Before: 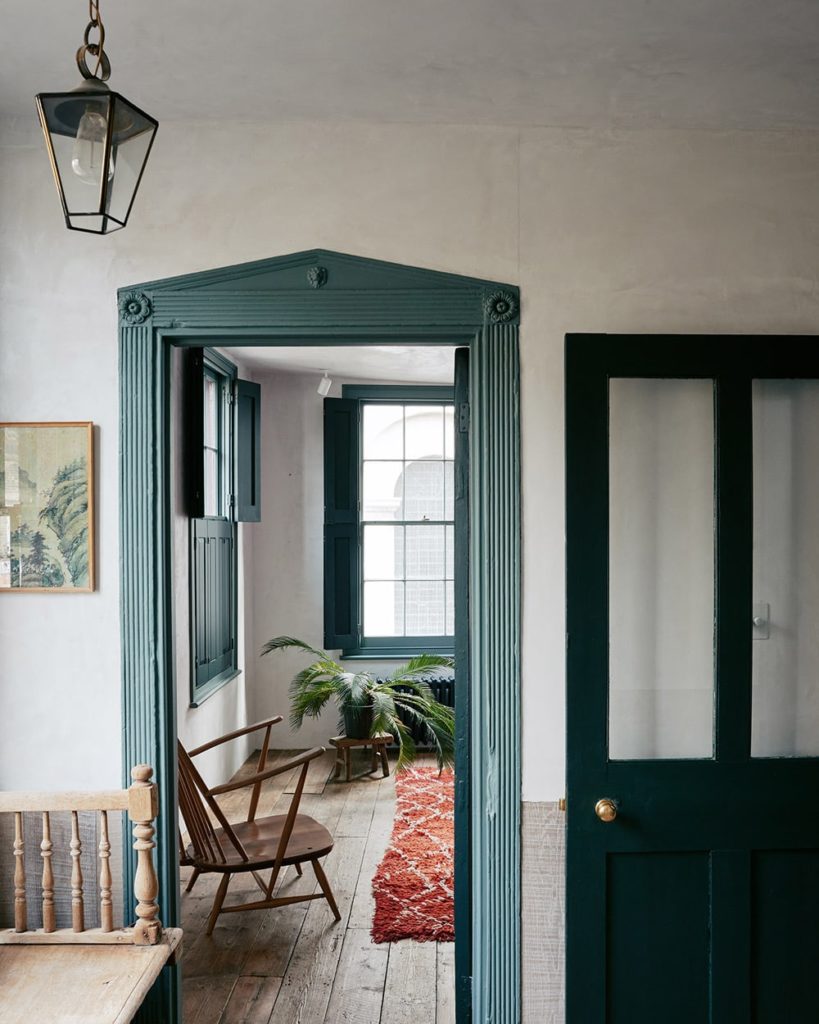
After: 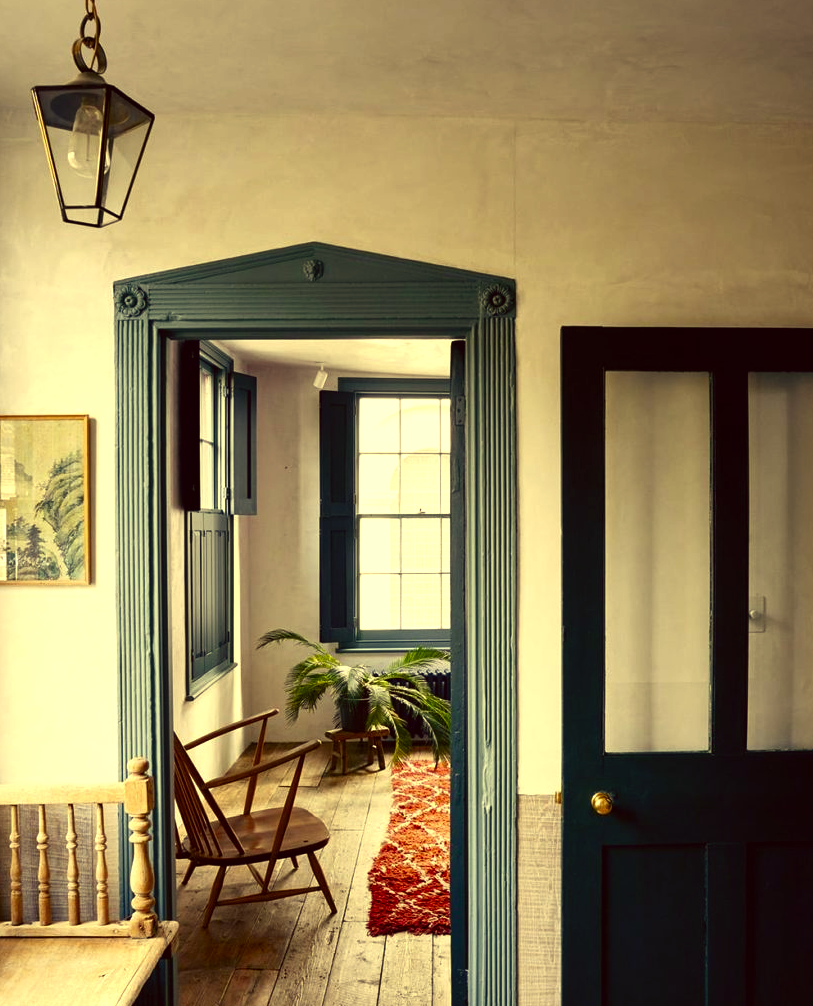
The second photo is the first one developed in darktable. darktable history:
color correction: highlights a* -0.471, highlights b* 39.77, shadows a* 9.86, shadows b* -0.821
color balance rgb: perceptual saturation grading › global saturation 20%, perceptual saturation grading › highlights -25.045%, perceptual saturation grading › shadows 49.9%, perceptual brilliance grading › global brilliance 15.55%, perceptual brilliance grading › shadows -35.637%
crop: left 0.5%, top 0.753%, right 0.126%, bottom 0.927%
